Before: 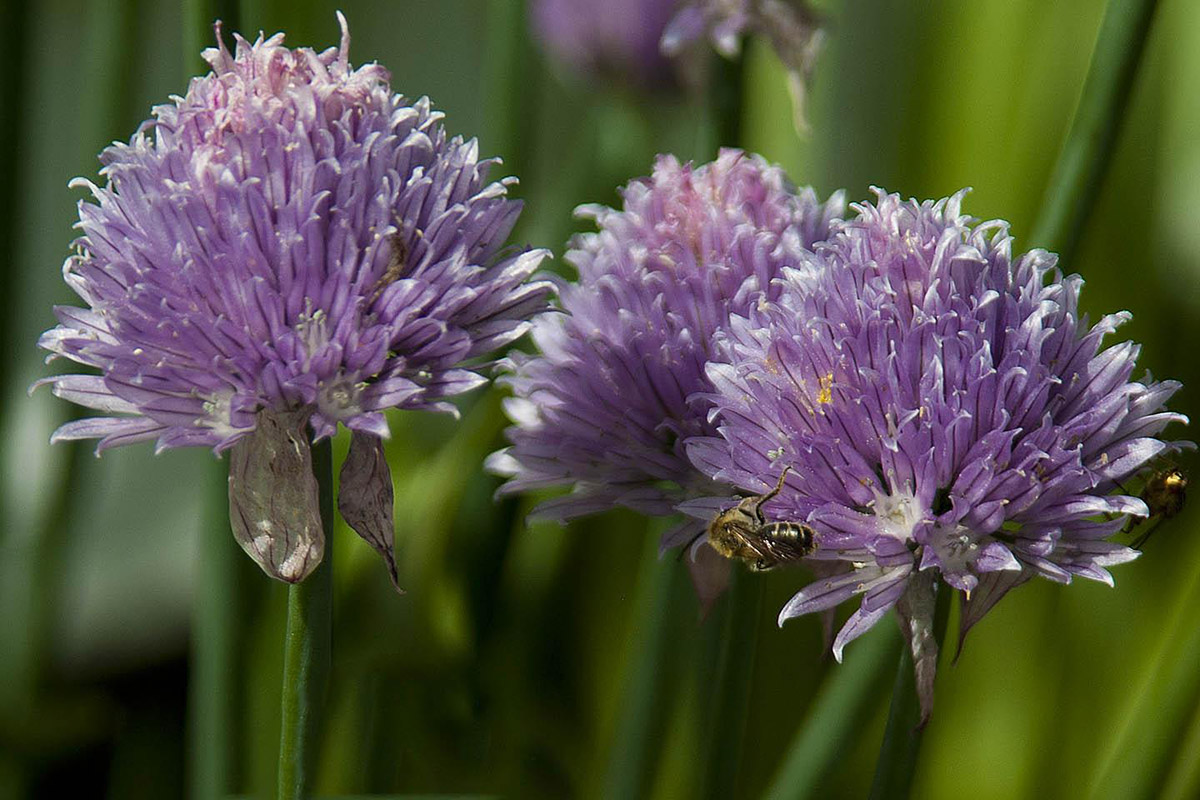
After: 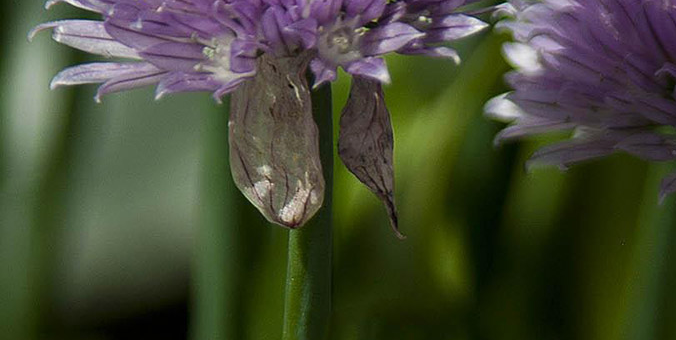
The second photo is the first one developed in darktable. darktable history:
exposure: compensate highlight preservation false
crop: top 44.483%, right 43.593%, bottom 12.892%
